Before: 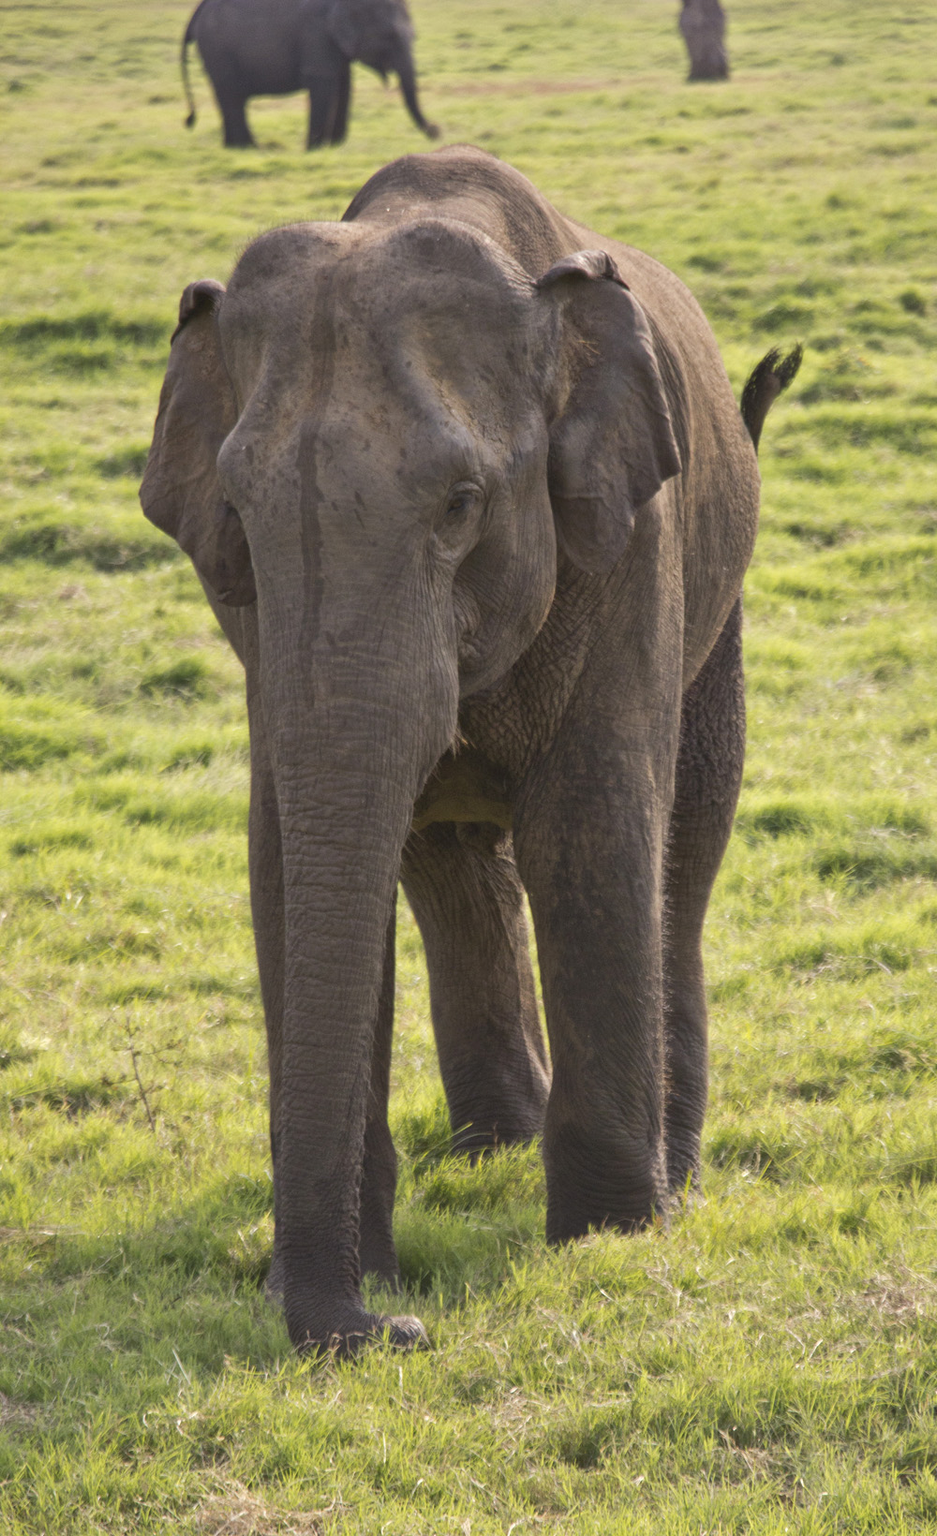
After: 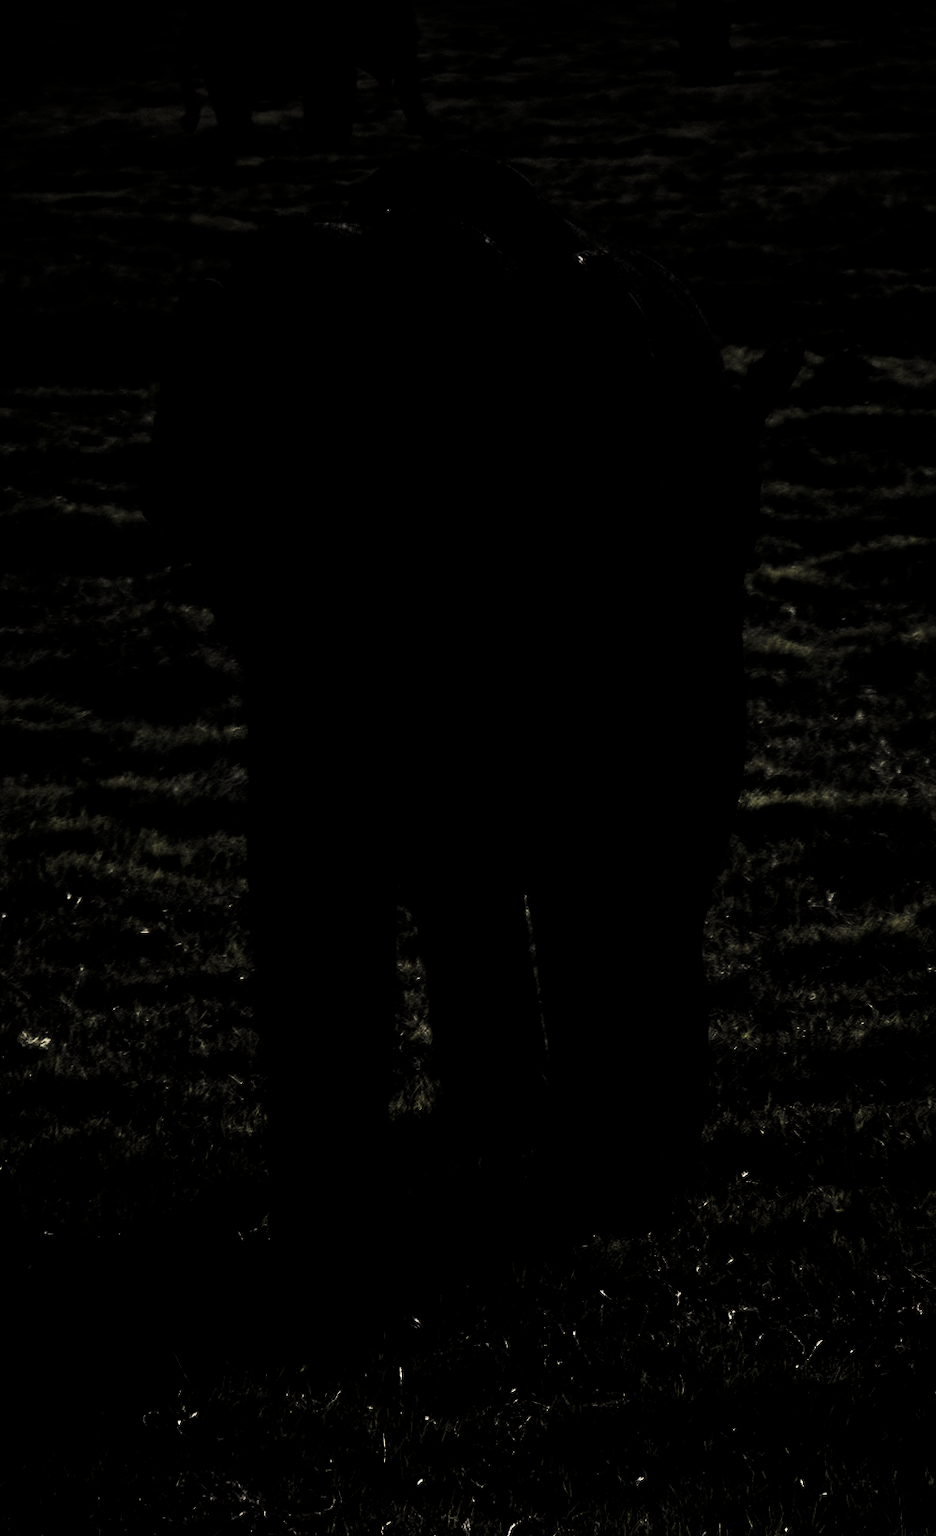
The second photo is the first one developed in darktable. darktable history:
levels: levels [0.721, 0.937, 0.997]
shadows and highlights: shadows 36.84, highlights -27.39, soften with gaussian
